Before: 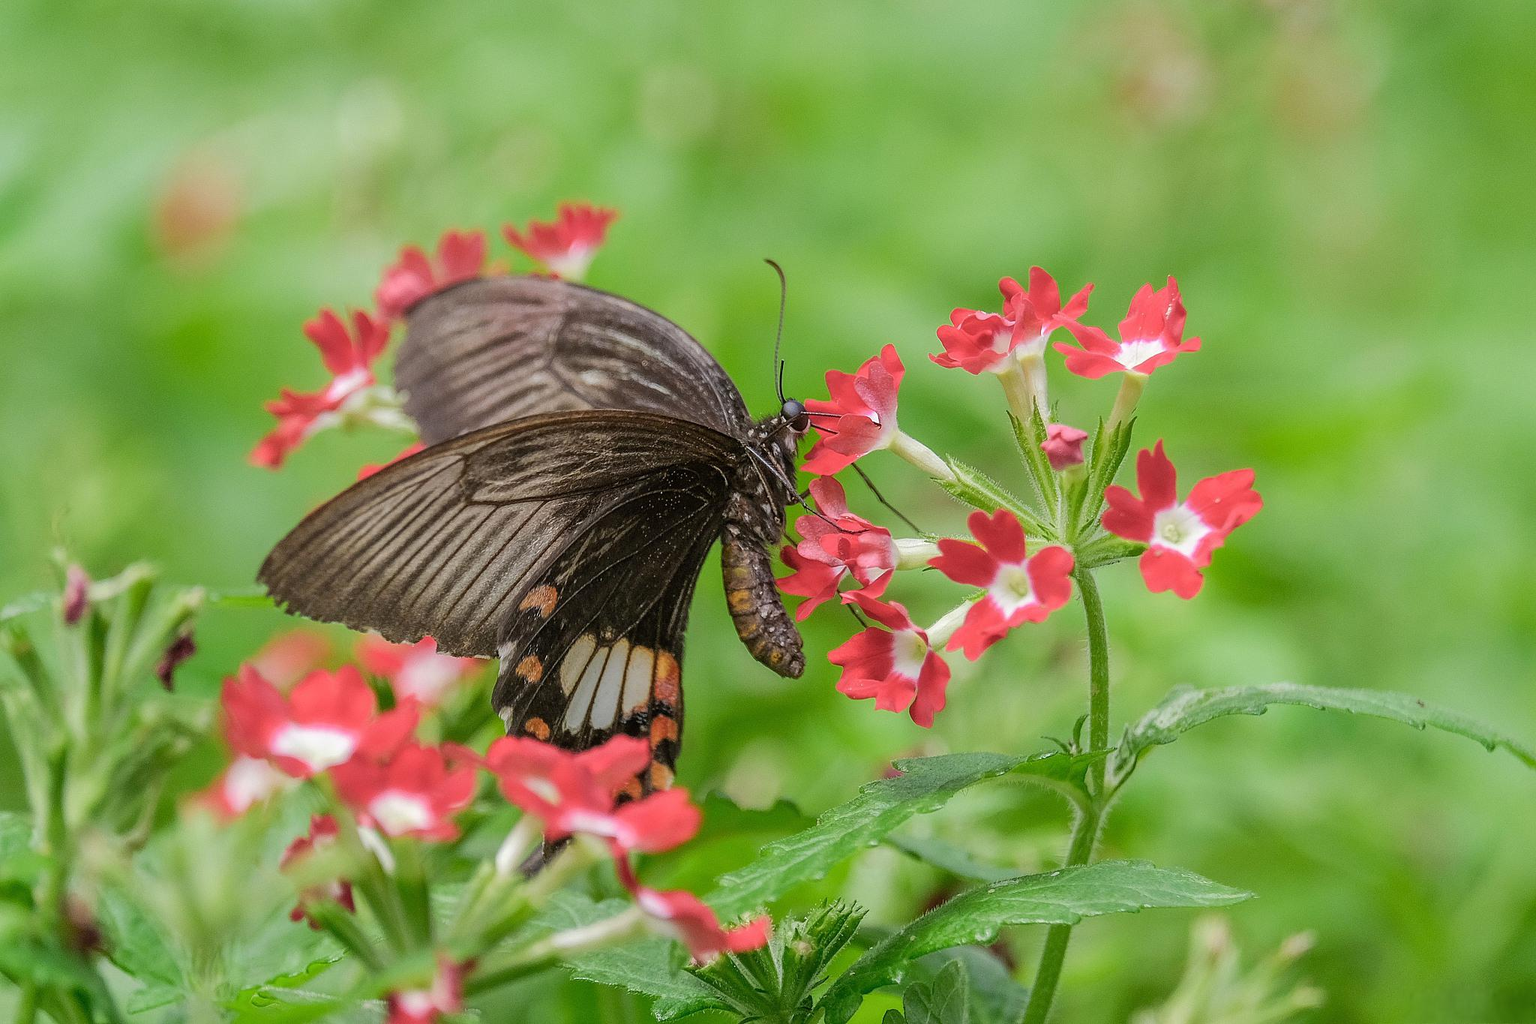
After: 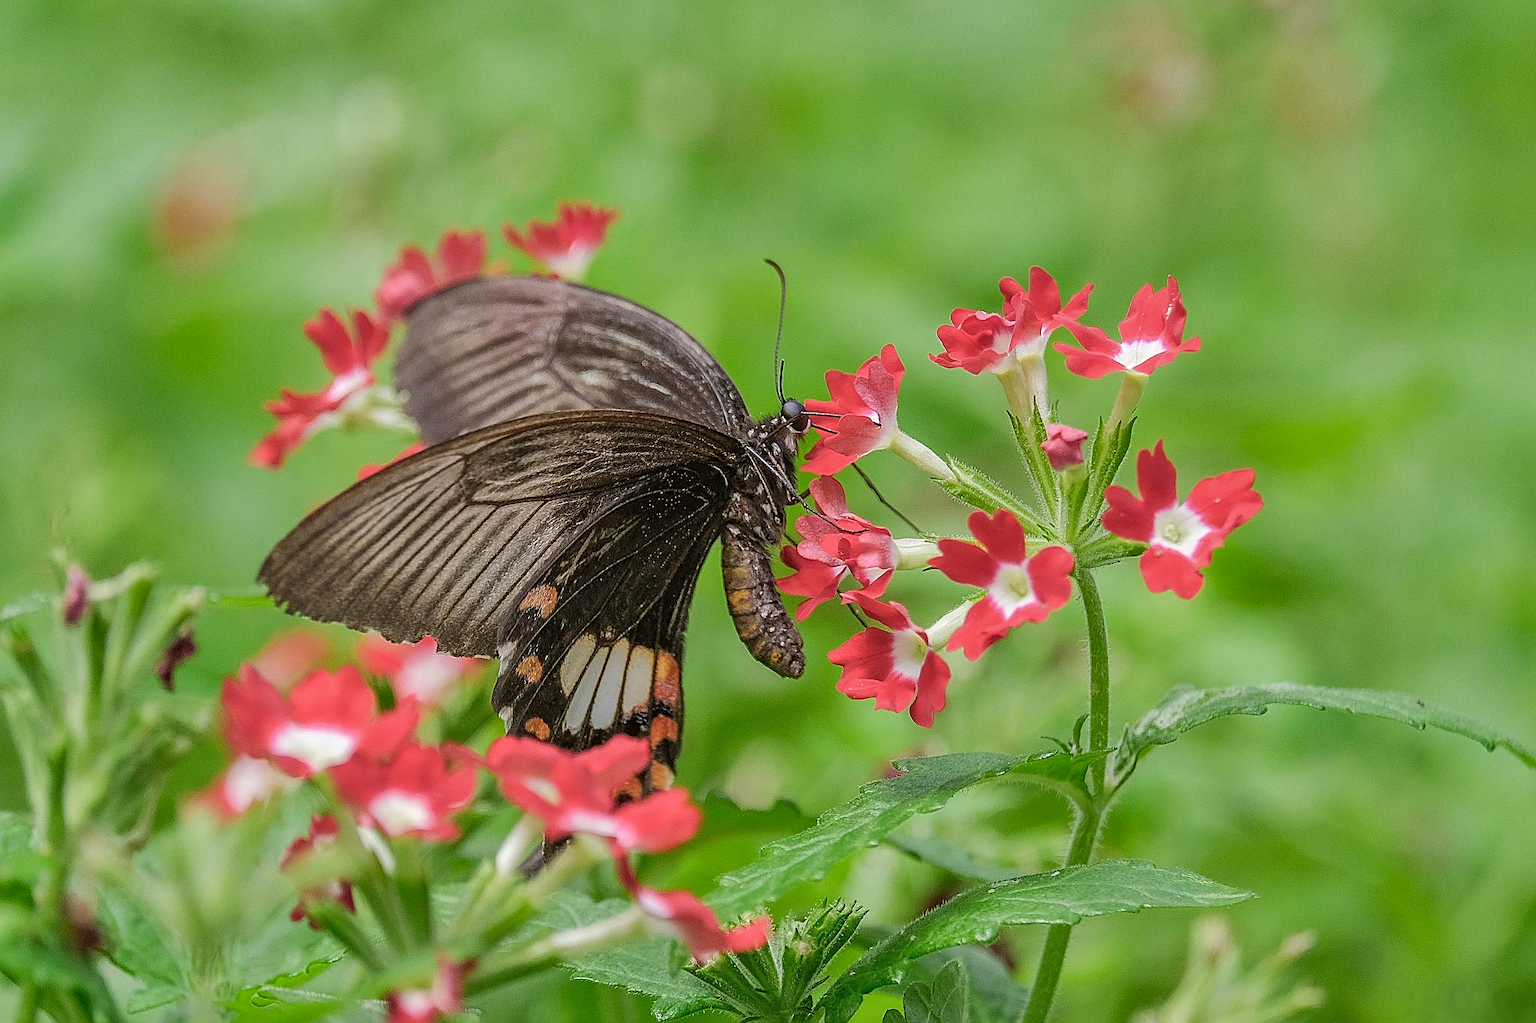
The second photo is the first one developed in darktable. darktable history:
sharpen: on, module defaults
shadows and highlights: shadows 40, highlights -54, highlights color adjustment 46%, low approximation 0.01, soften with gaussian
